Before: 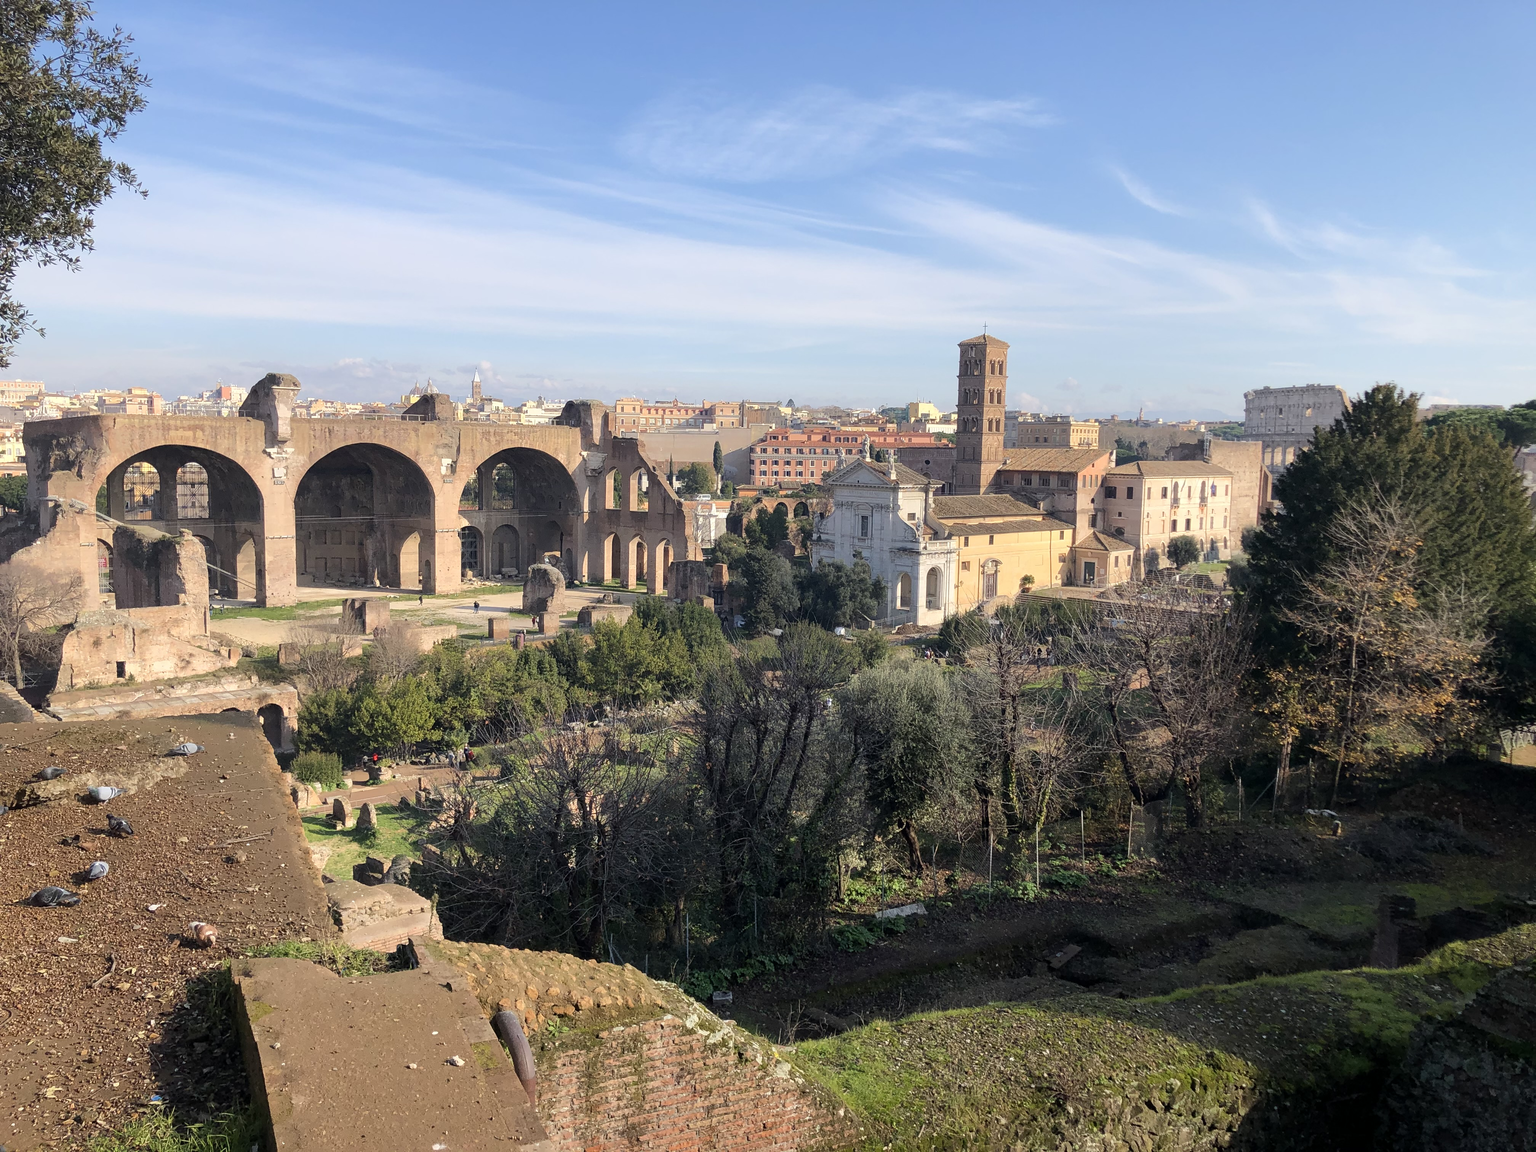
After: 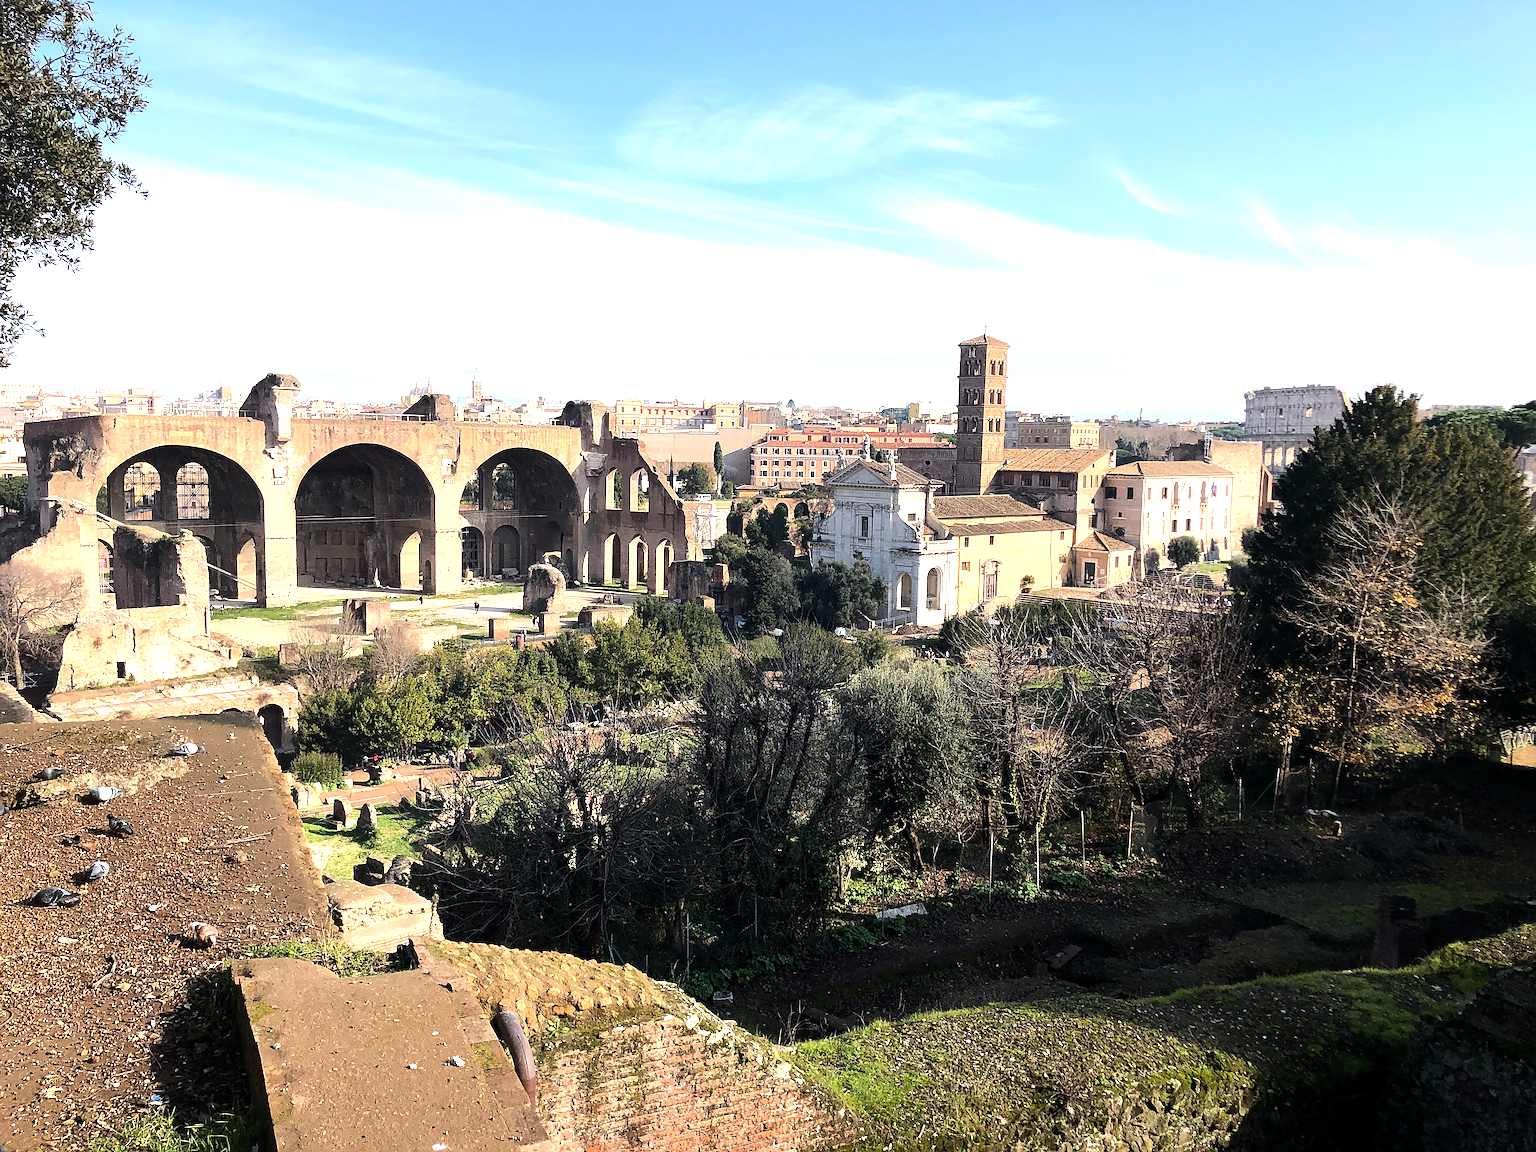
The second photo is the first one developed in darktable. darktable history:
sharpen: on, module defaults
tone equalizer: -8 EV -1.08 EV, -7 EV -1.01 EV, -6 EV -0.867 EV, -5 EV -0.578 EV, -3 EV 0.578 EV, -2 EV 0.867 EV, -1 EV 1.01 EV, +0 EV 1.08 EV, edges refinement/feathering 500, mask exposure compensation -1.57 EV, preserve details no
